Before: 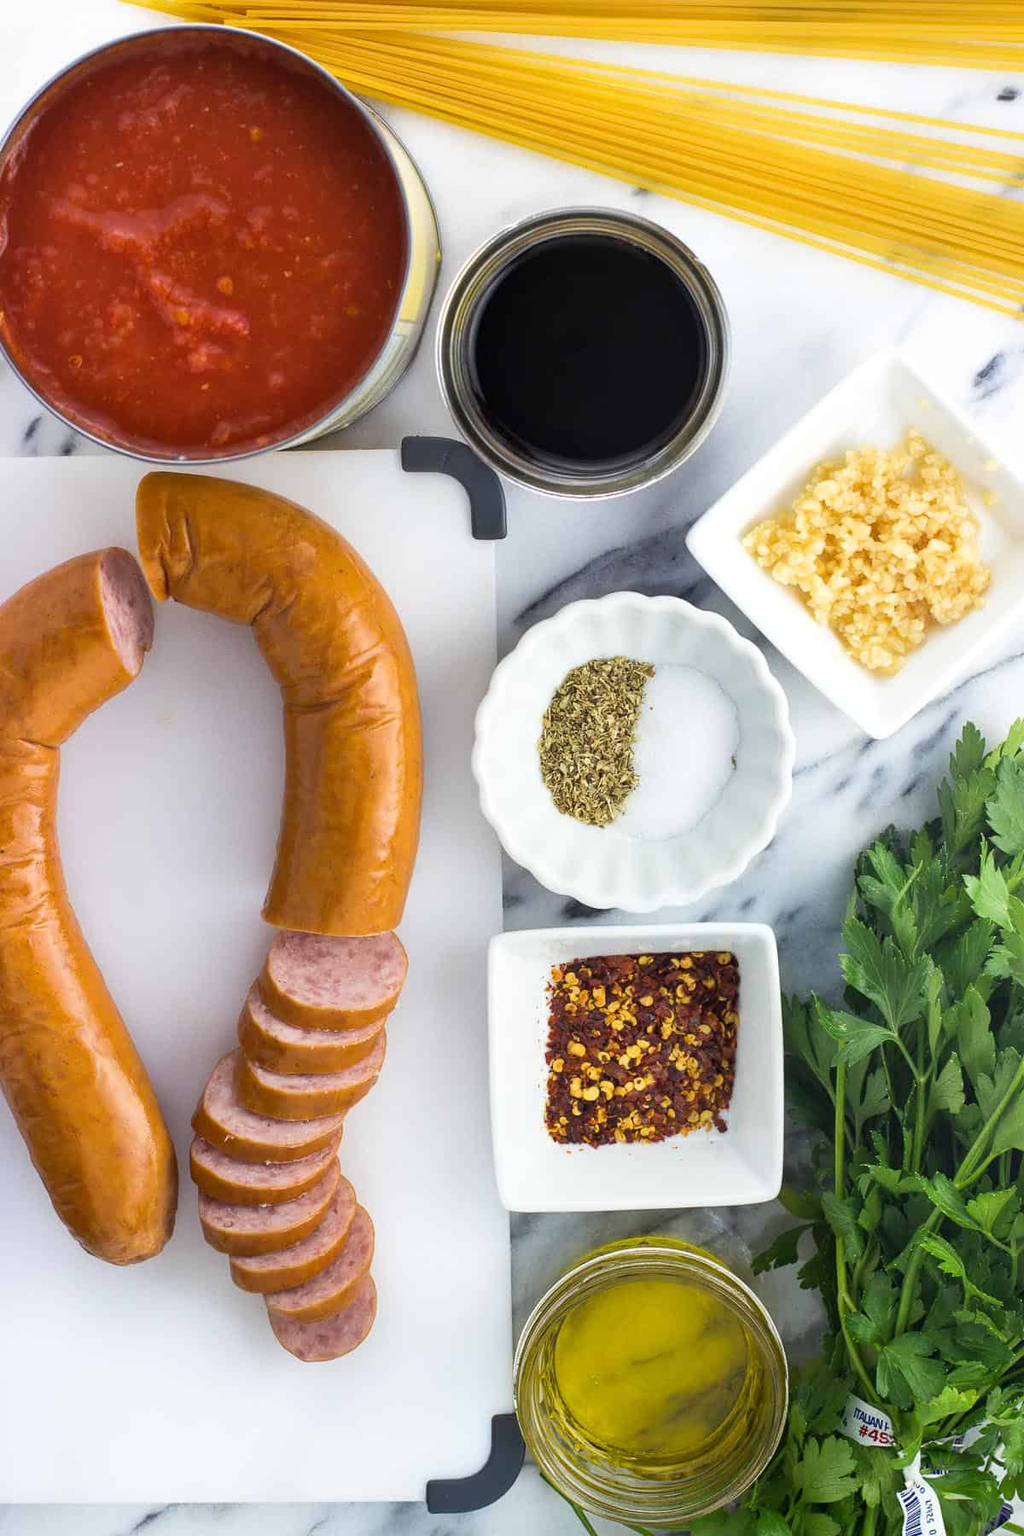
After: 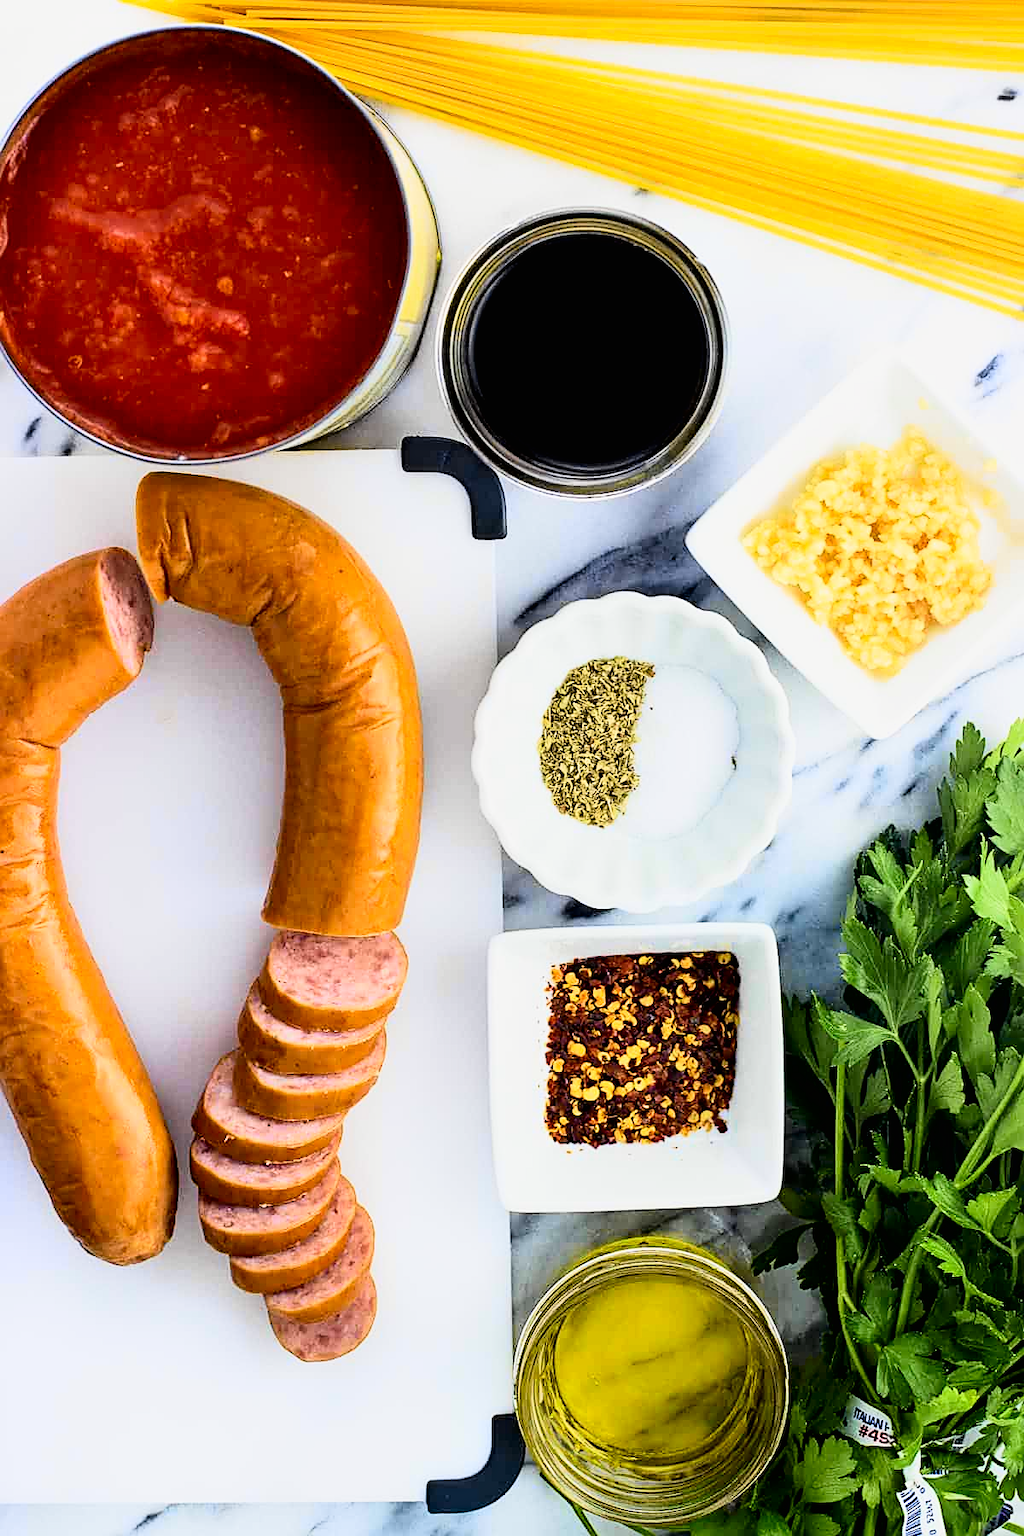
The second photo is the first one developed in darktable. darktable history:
filmic rgb: black relative exposure -5.14 EV, white relative exposure 3.19 EV, hardness 3.47, contrast 1.185, highlights saturation mix -28.98%
sharpen: on, module defaults
tone curve: curves: ch0 [(0, 0.006) (0.046, 0.011) (0.13, 0.062) (0.338, 0.327) (0.494, 0.55) (0.728, 0.835) (1, 1)]; ch1 [(0, 0) (0.346, 0.324) (0.45, 0.431) (0.5, 0.5) (0.522, 0.517) (0.55, 0.57) (1, 1)]; ch2 [(0, 0) (0.453, 0.418) (0.5, 0.5) (0.526, 0.524) (0.554, 0.598) (0.622, 0.679) (0.707, 0.761) (1, 1)], color space Lab, independent channels, preserve colors none
haze removal: compatibility mode true, adaptive false
